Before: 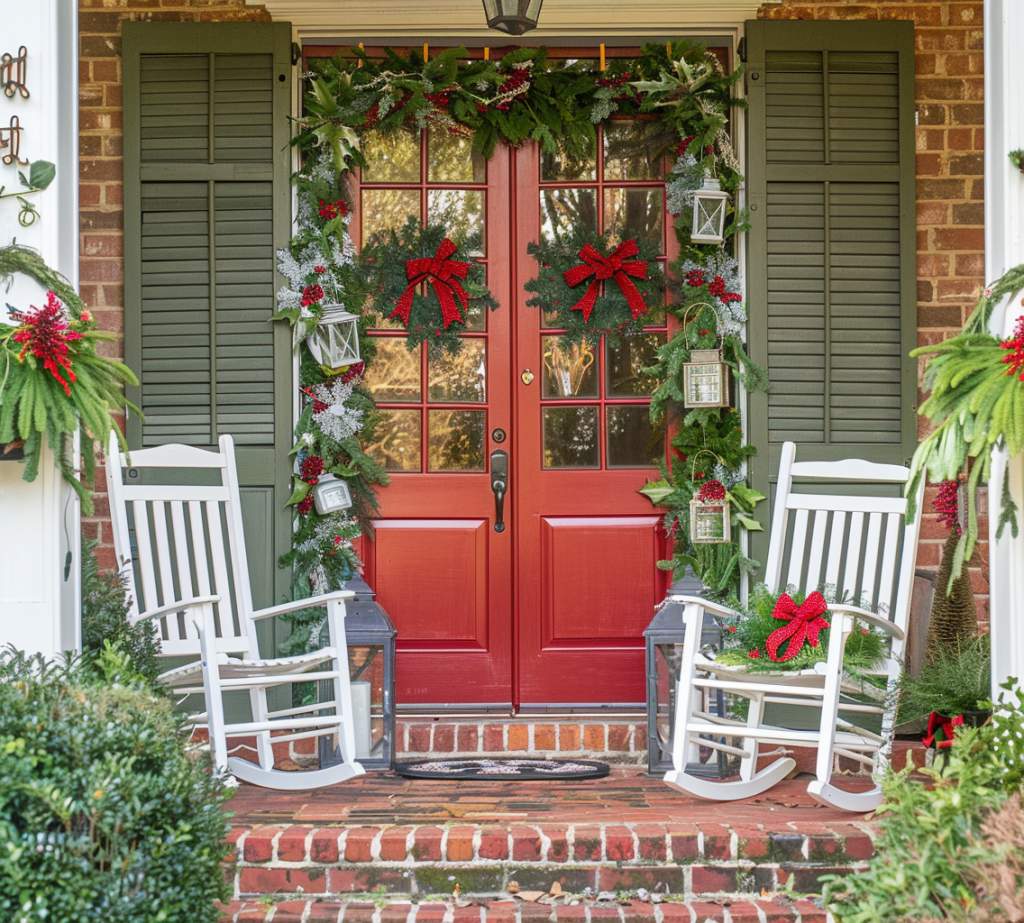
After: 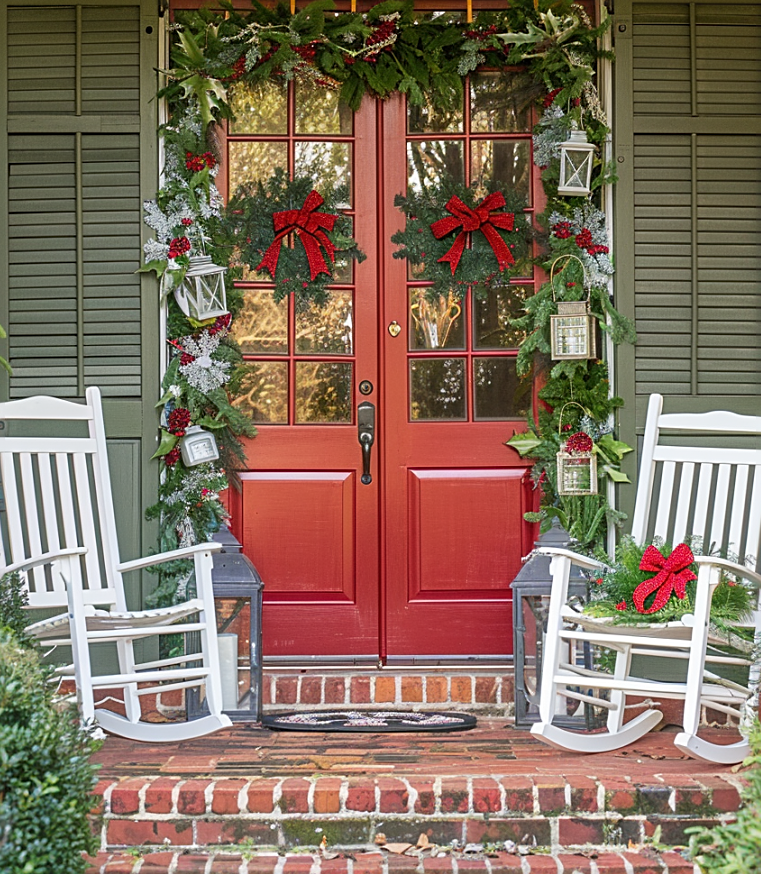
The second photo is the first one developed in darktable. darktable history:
crop and rotate: left 13.026%, top 5.265%, right 12.592%
sharpen: on, module defaults
